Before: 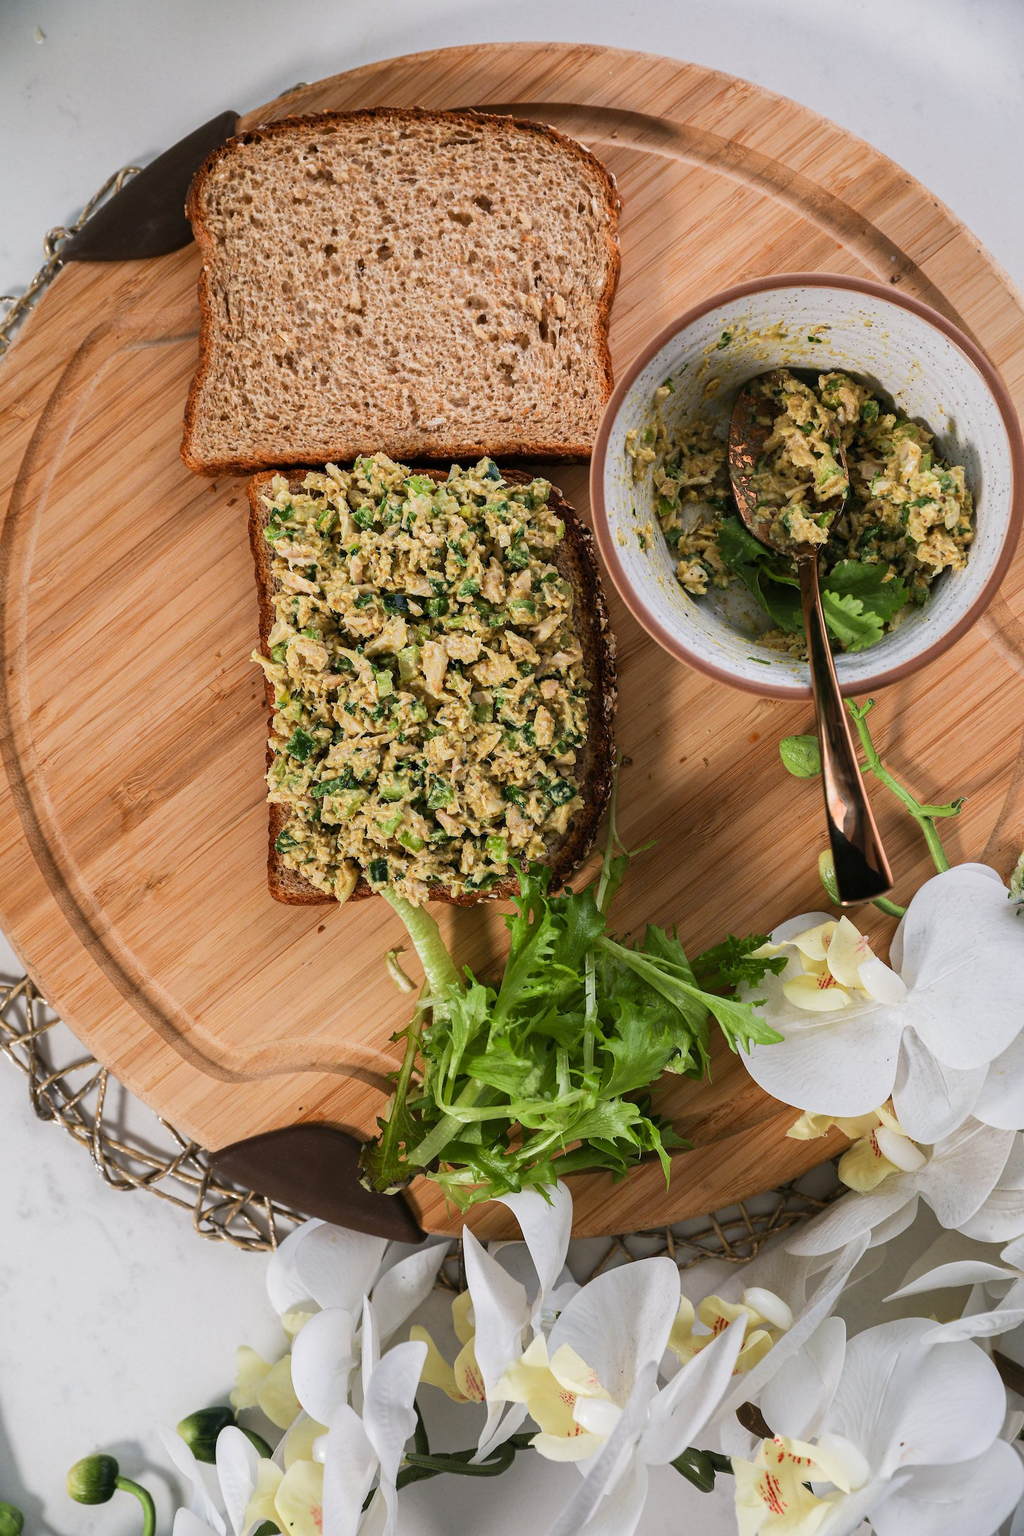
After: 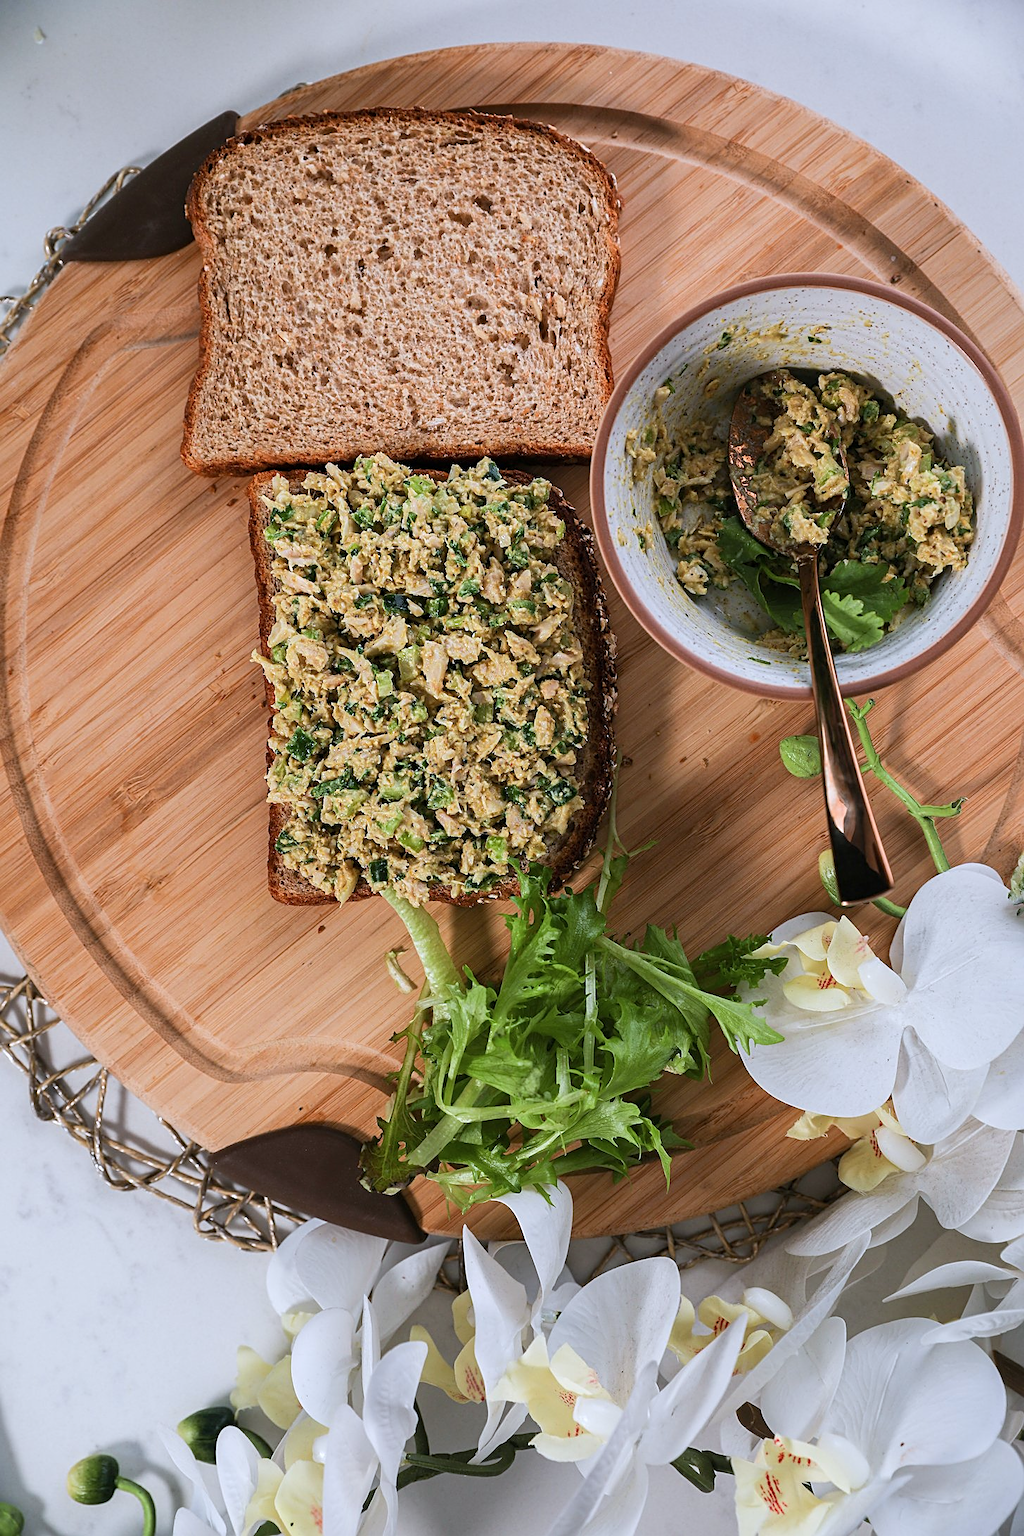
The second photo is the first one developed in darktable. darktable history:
sharpen: on, module defaults
color correction: highlights a* -0.853, highlights b* -9.04
